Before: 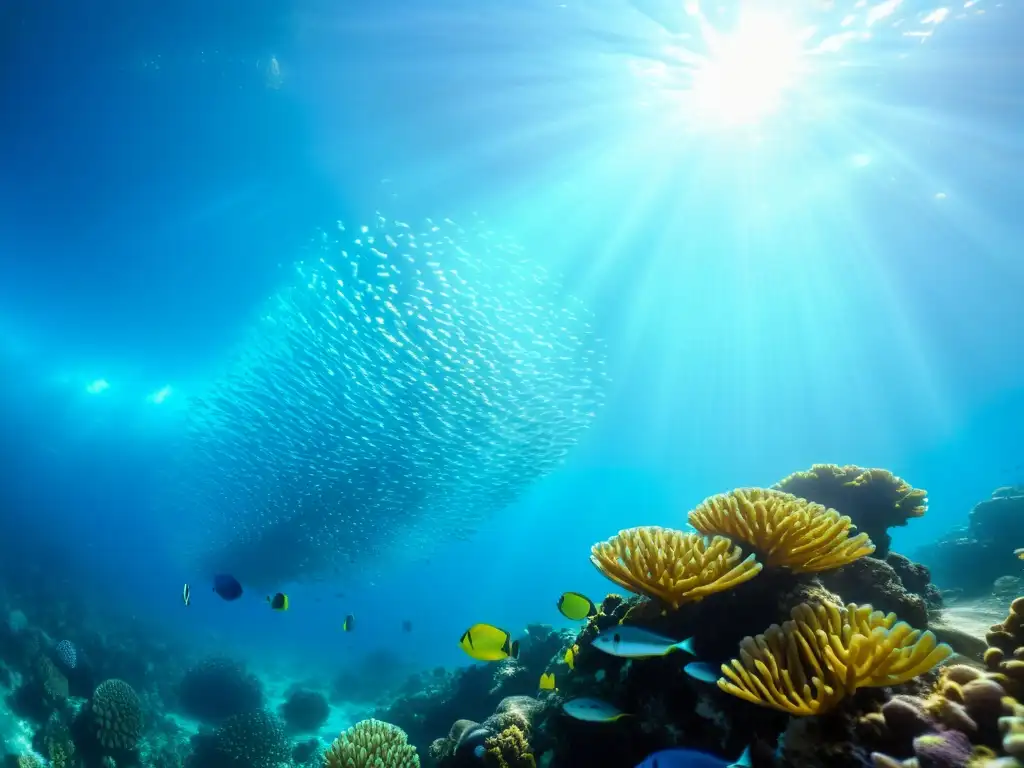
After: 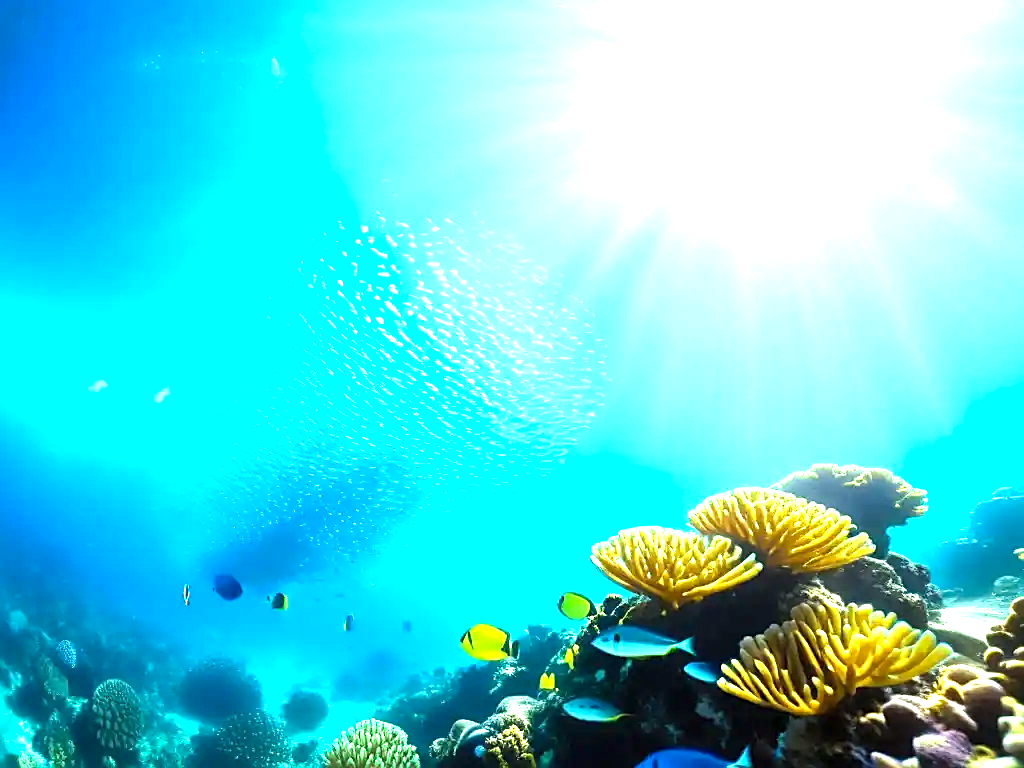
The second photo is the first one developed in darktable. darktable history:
levels: levels [0, 0.374, 0.749]
exposure: exposure 0.767 EV, compensate exposure bias true, compensate highlight preservation false
sharpen: on, module defaults
